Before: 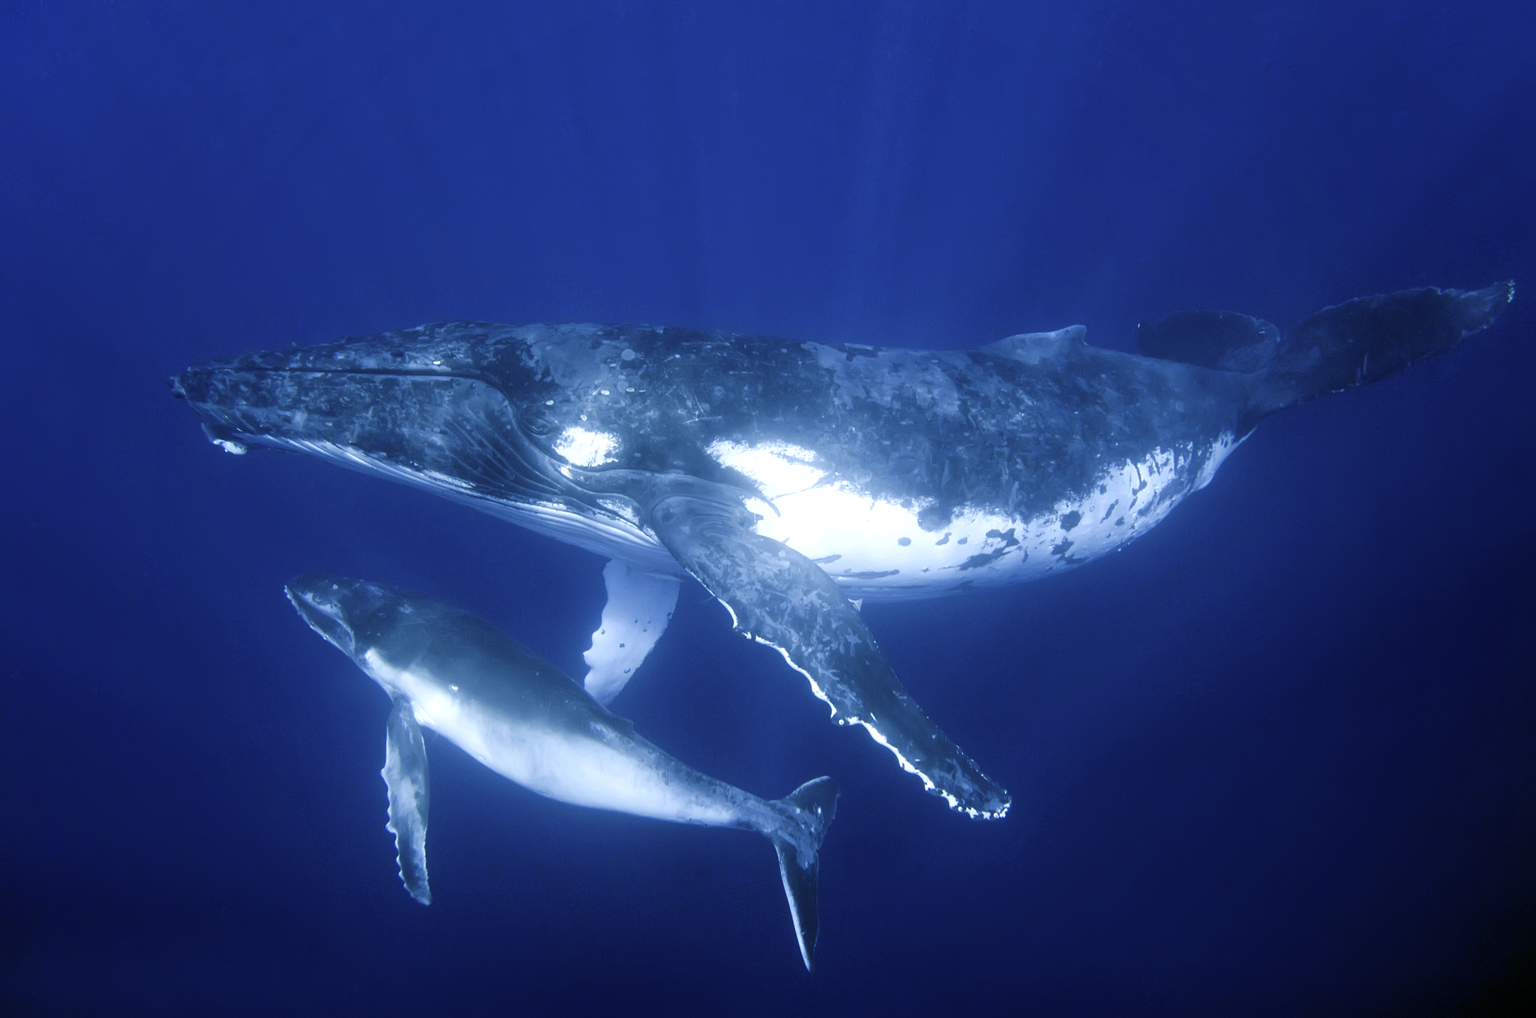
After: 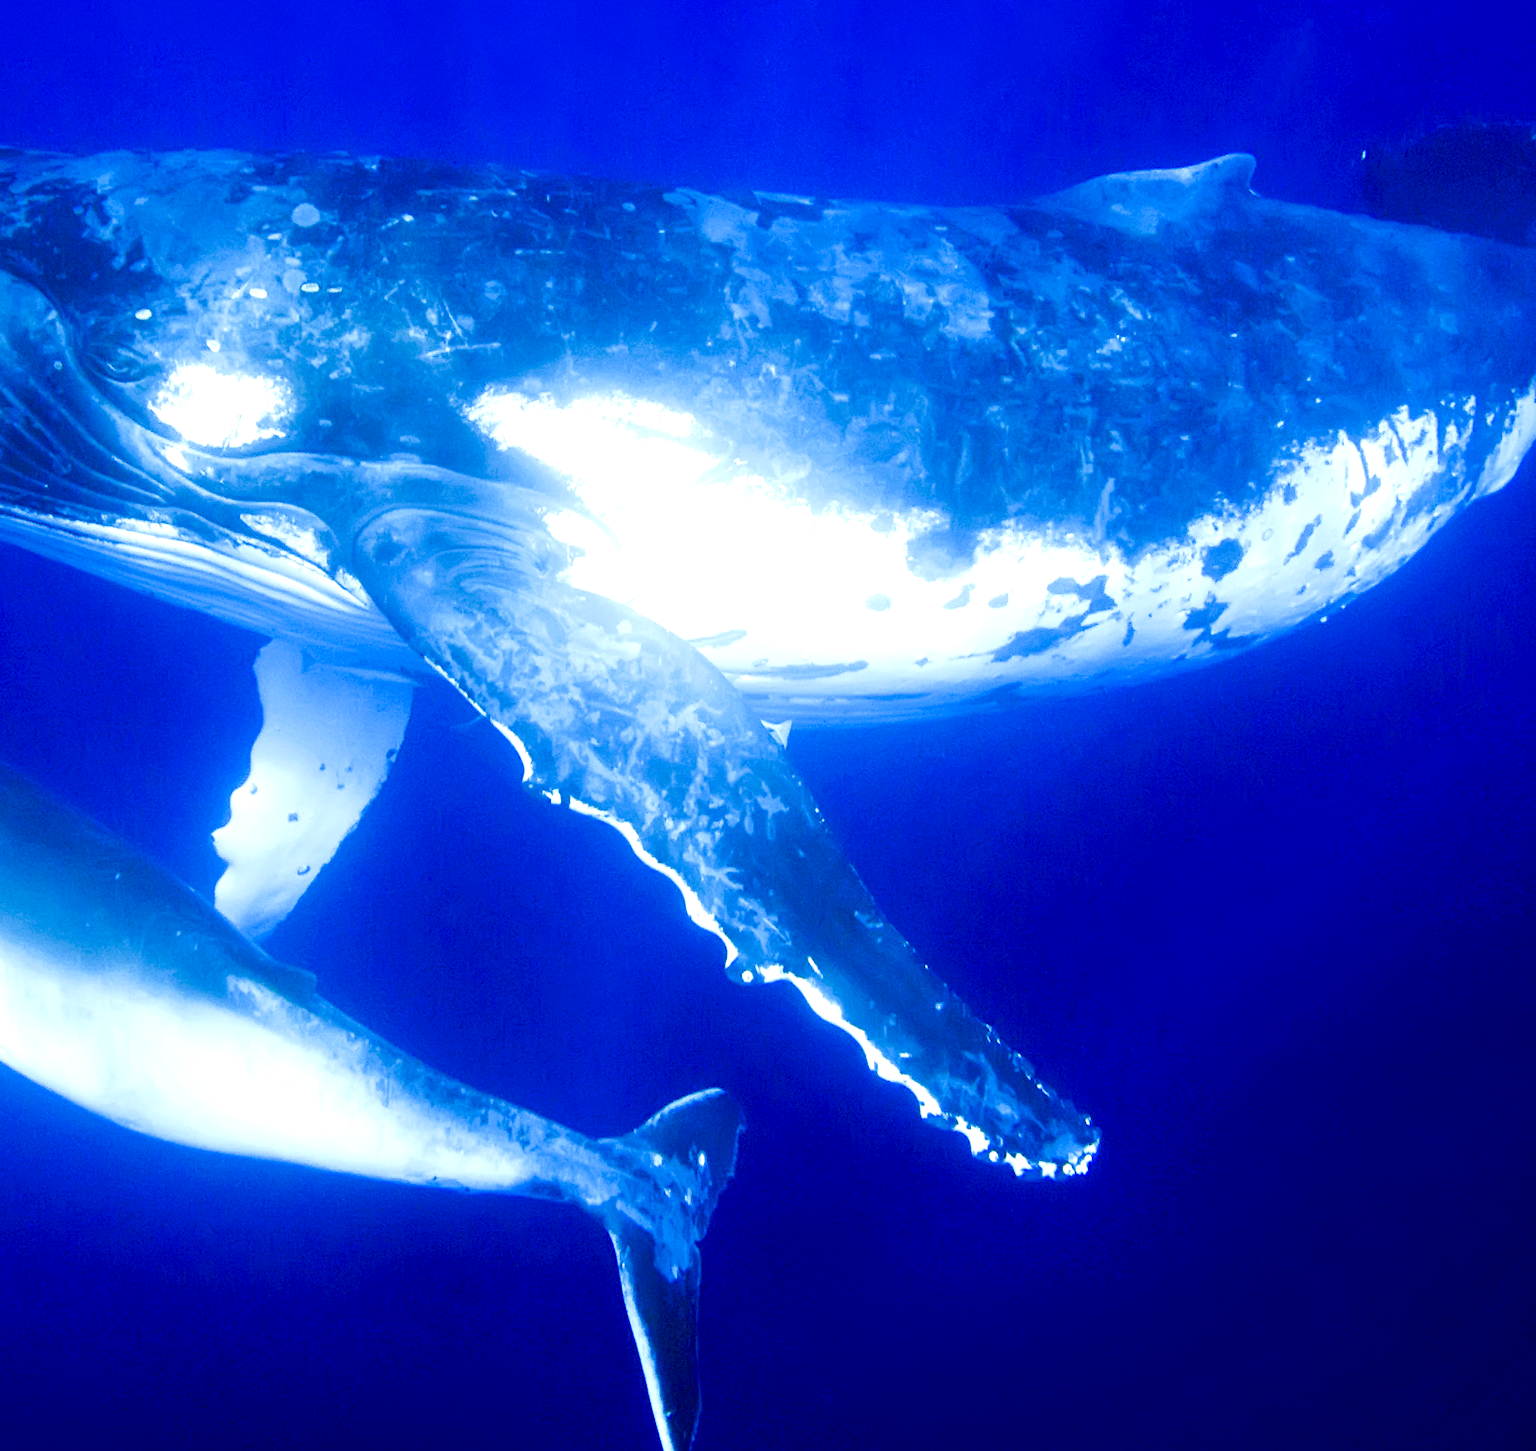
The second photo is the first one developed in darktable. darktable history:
color balance rgb: linear chroma grading › global chroma 15.214%, perceptual saturation grading › global saturation 34.673%, perceptual saturation grading › highlights -29.884%, perceptual saturation grading › shadows 35.493%, global vibrance 5.513%
tone curve: curves: ch0 [(0, 0) (0.118, 0.034) (0.182, 0.124) (0.265, 0.214) (0.504, 0.508) (0.783, 0.825) (1, 1)], preserve colors none
crop: left 31.304%, top 24.672%, right 20.433%, bottom 6.48%
exposure: exposure 0.765 EV, compensate exposure bias true, compensate highlight preservation false
